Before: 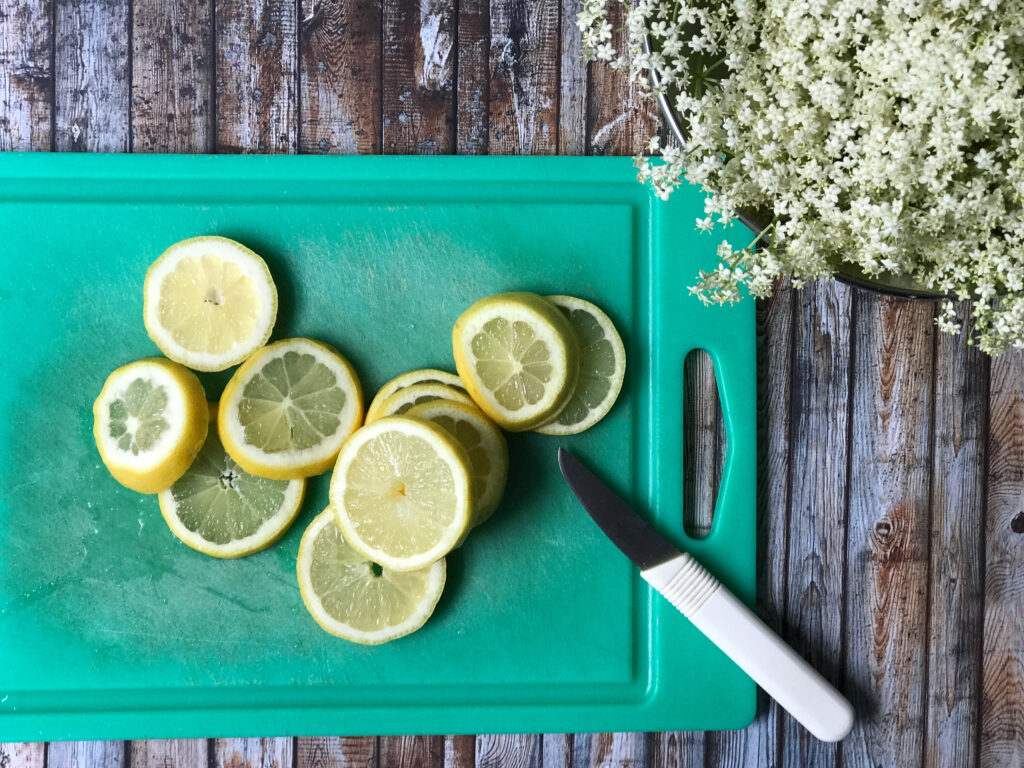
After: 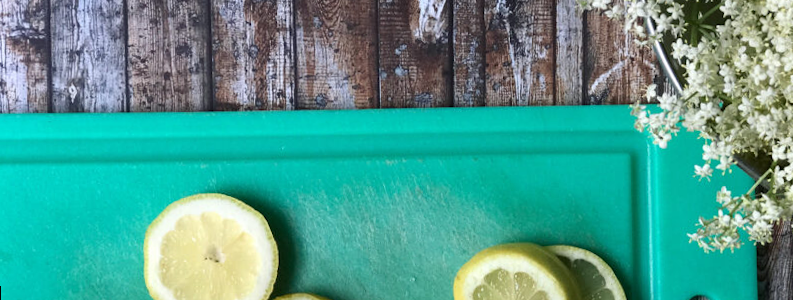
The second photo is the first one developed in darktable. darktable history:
crop: left 0.579%, top 7.627%, right 23.167%, bottom 54.275%
rotate and perspective: rotation -1.24°, automatic cropping off
